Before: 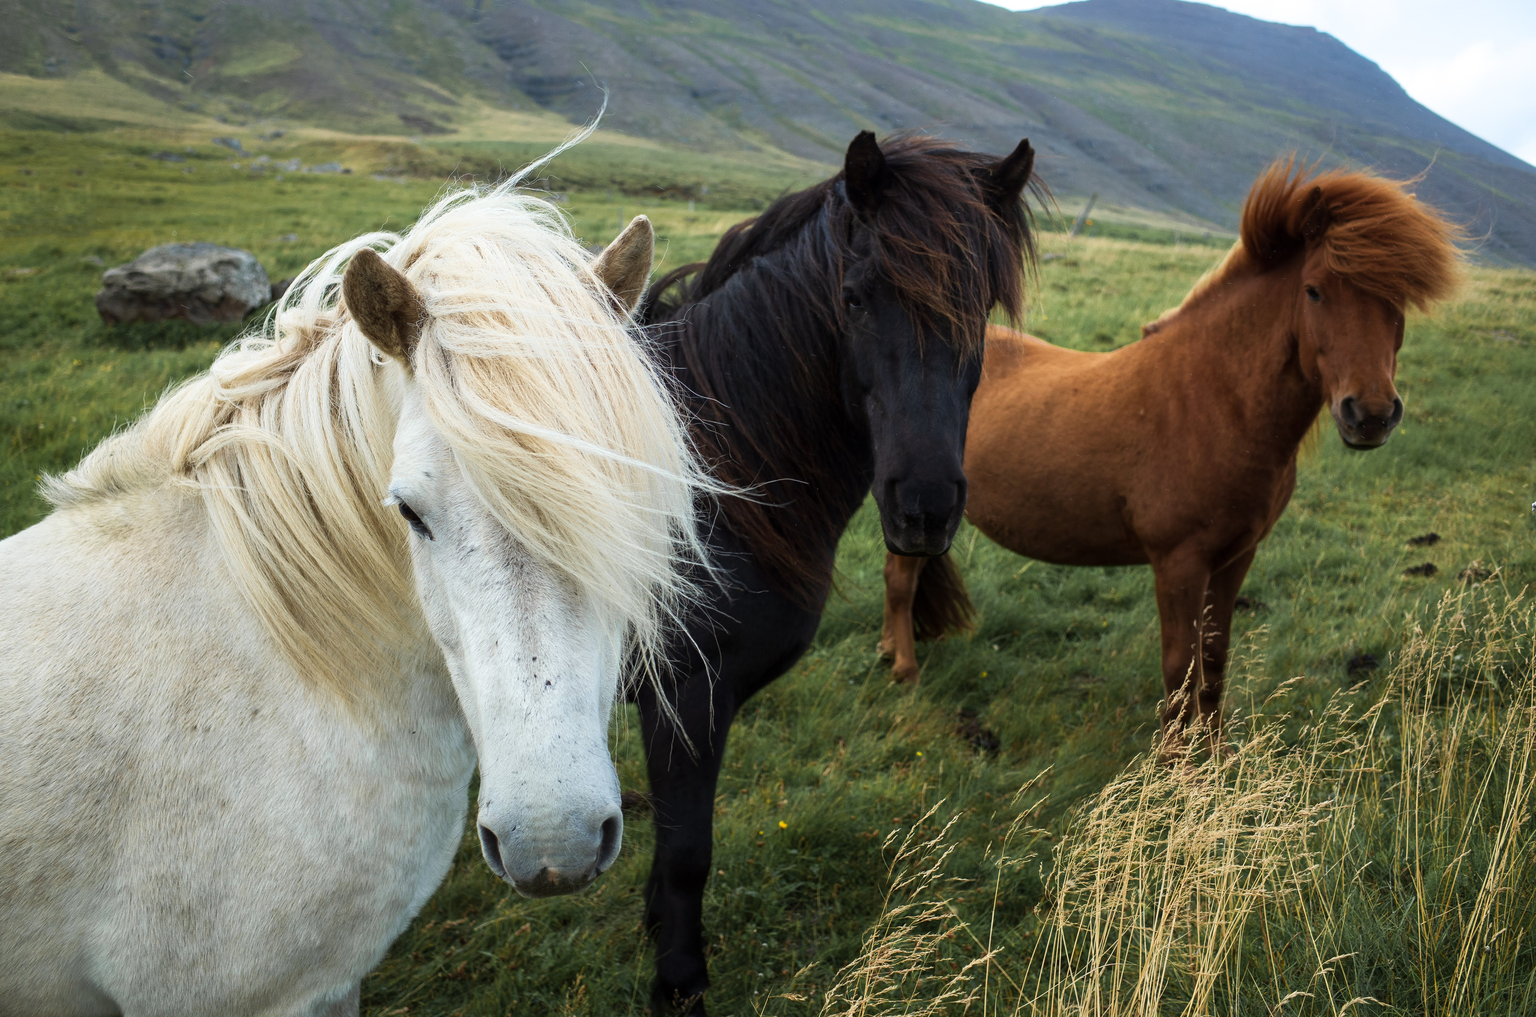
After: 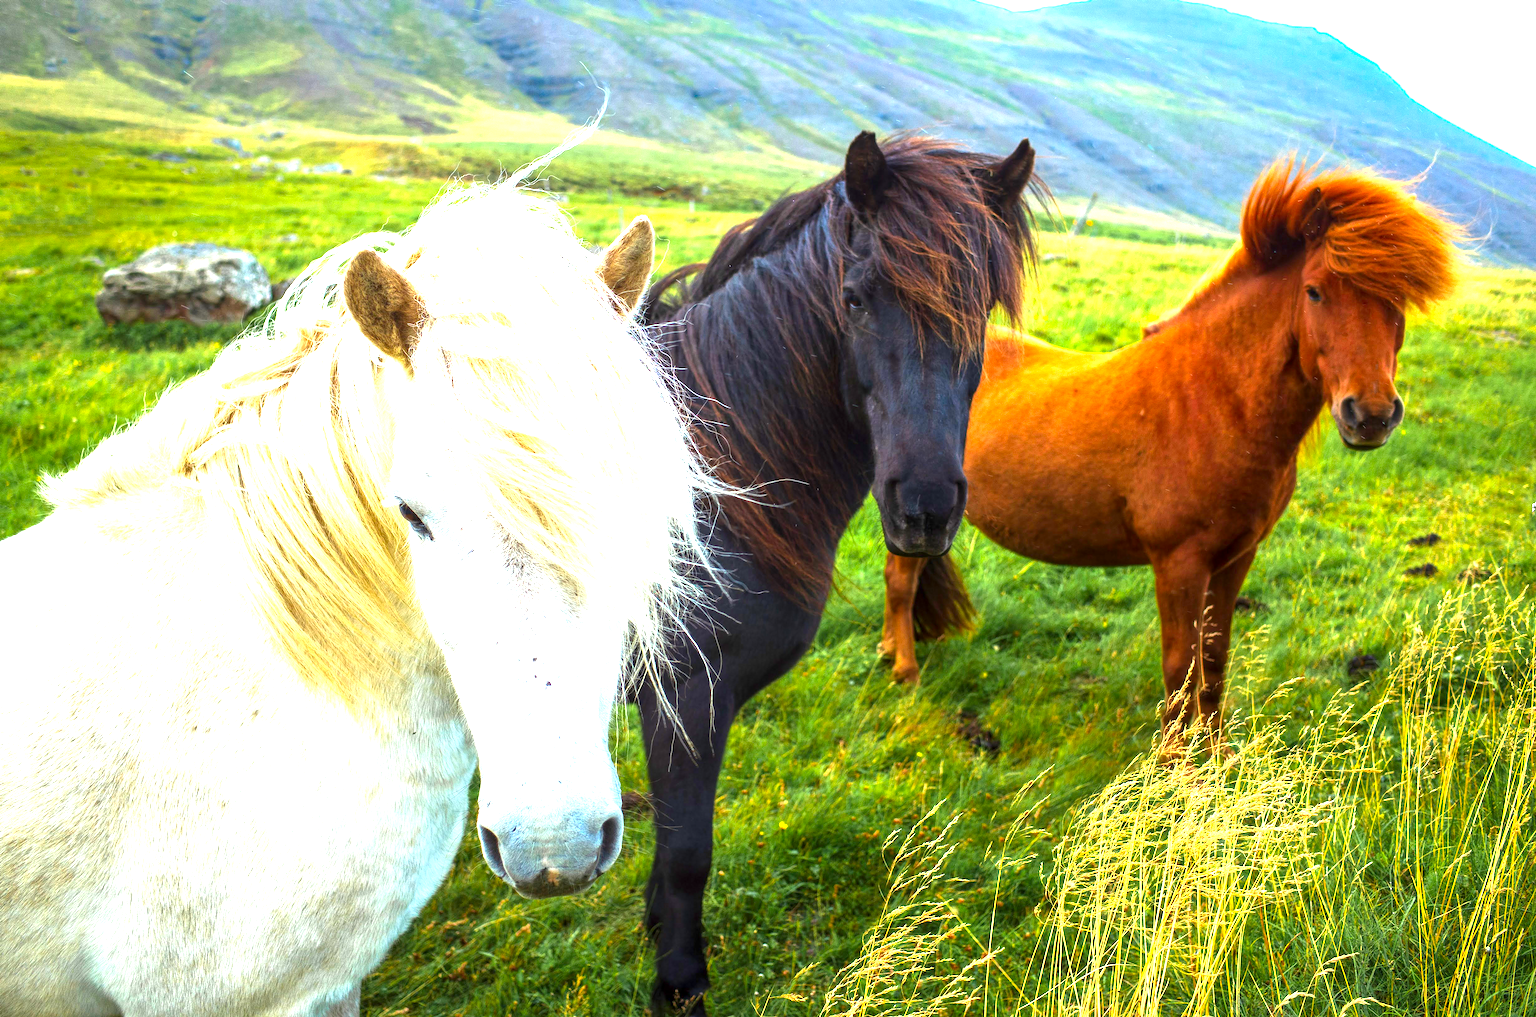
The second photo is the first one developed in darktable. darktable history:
levels: levels [0, 0.43, 0.859]
color correction: highlights b* 0.045, saturation 1.84
local contrast: on, module defaults
exposure: exposure 1.164 EV, compensate highlight preservation false
